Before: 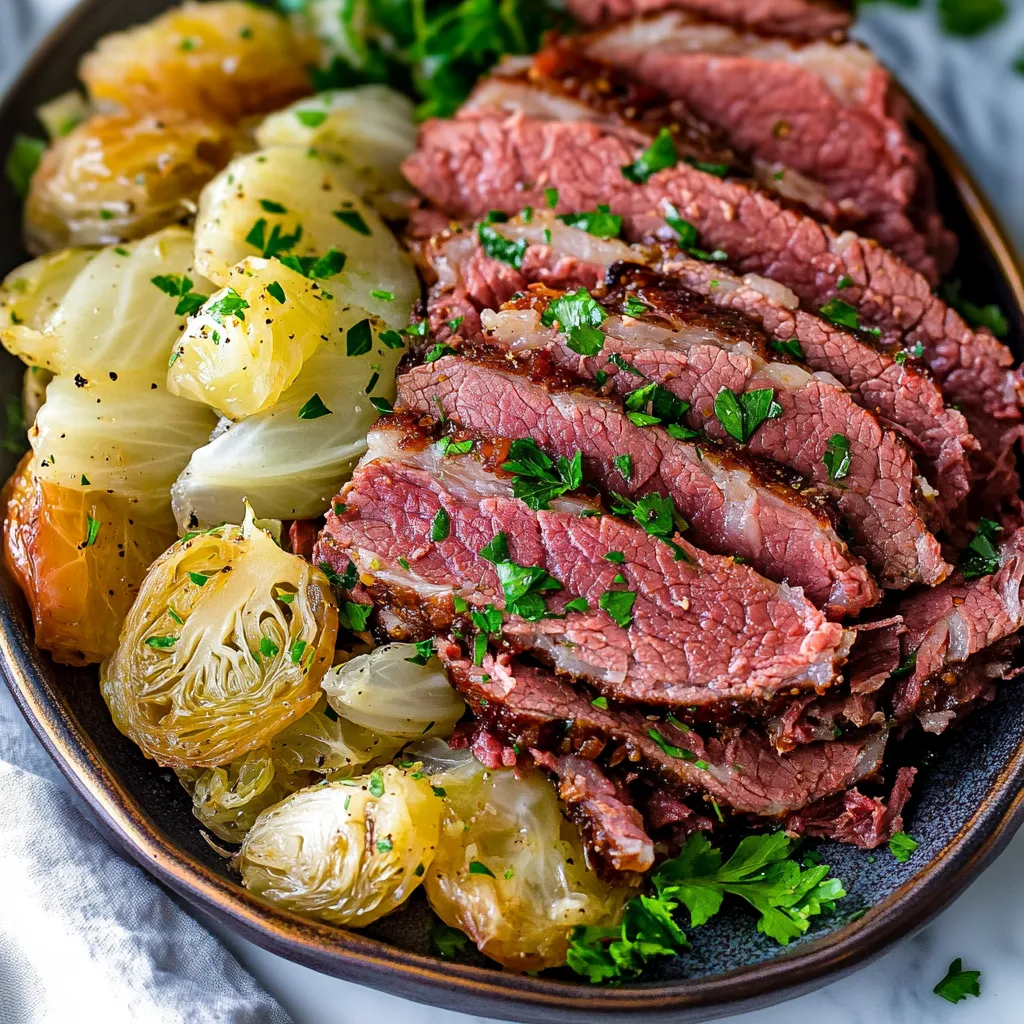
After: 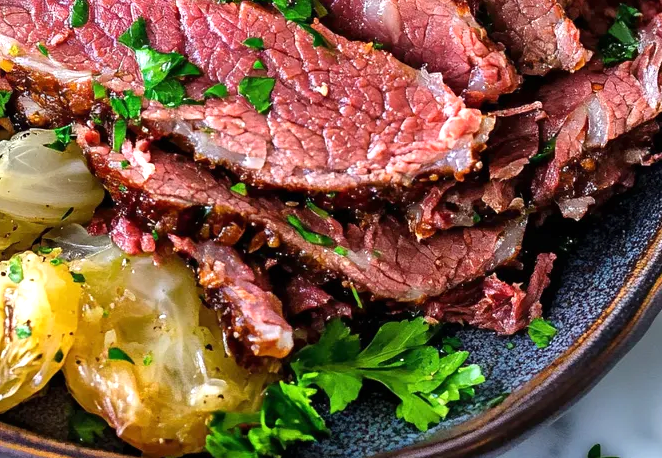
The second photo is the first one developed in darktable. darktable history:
crop and rotate: left 35.323%, top 50.279%, bottom 4.913%
exposure: black level correction 0, exposure 0.498 EV, compensate highlight preservation false
